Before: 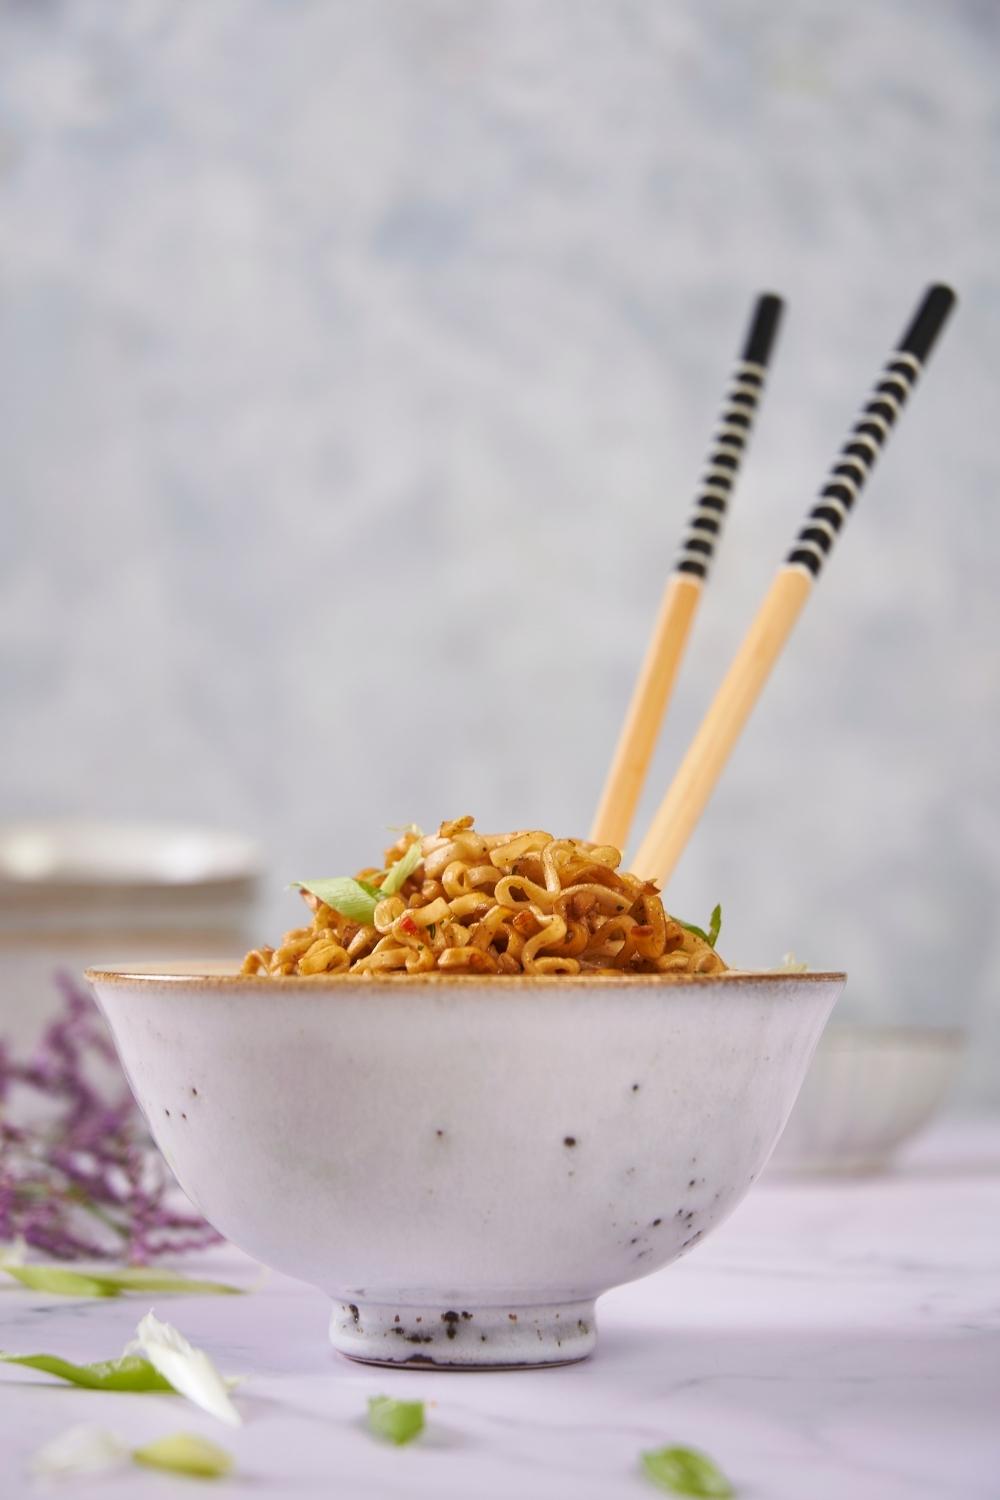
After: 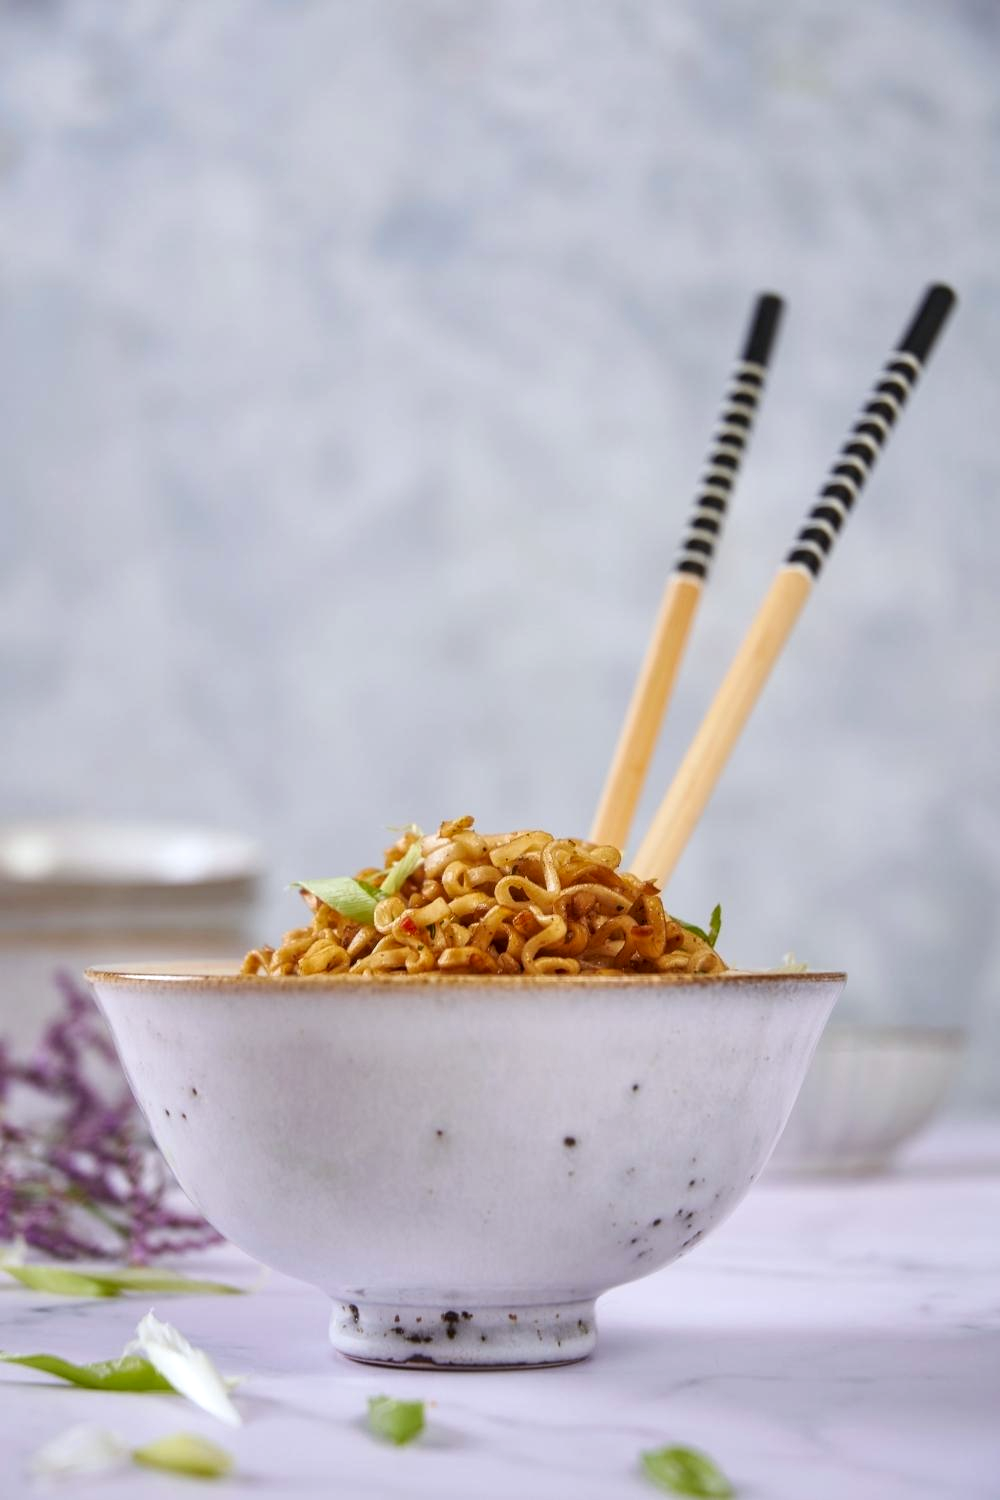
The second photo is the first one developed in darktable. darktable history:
local contrast: on, module defaults
white balance: red 0.976, blue 1.04
